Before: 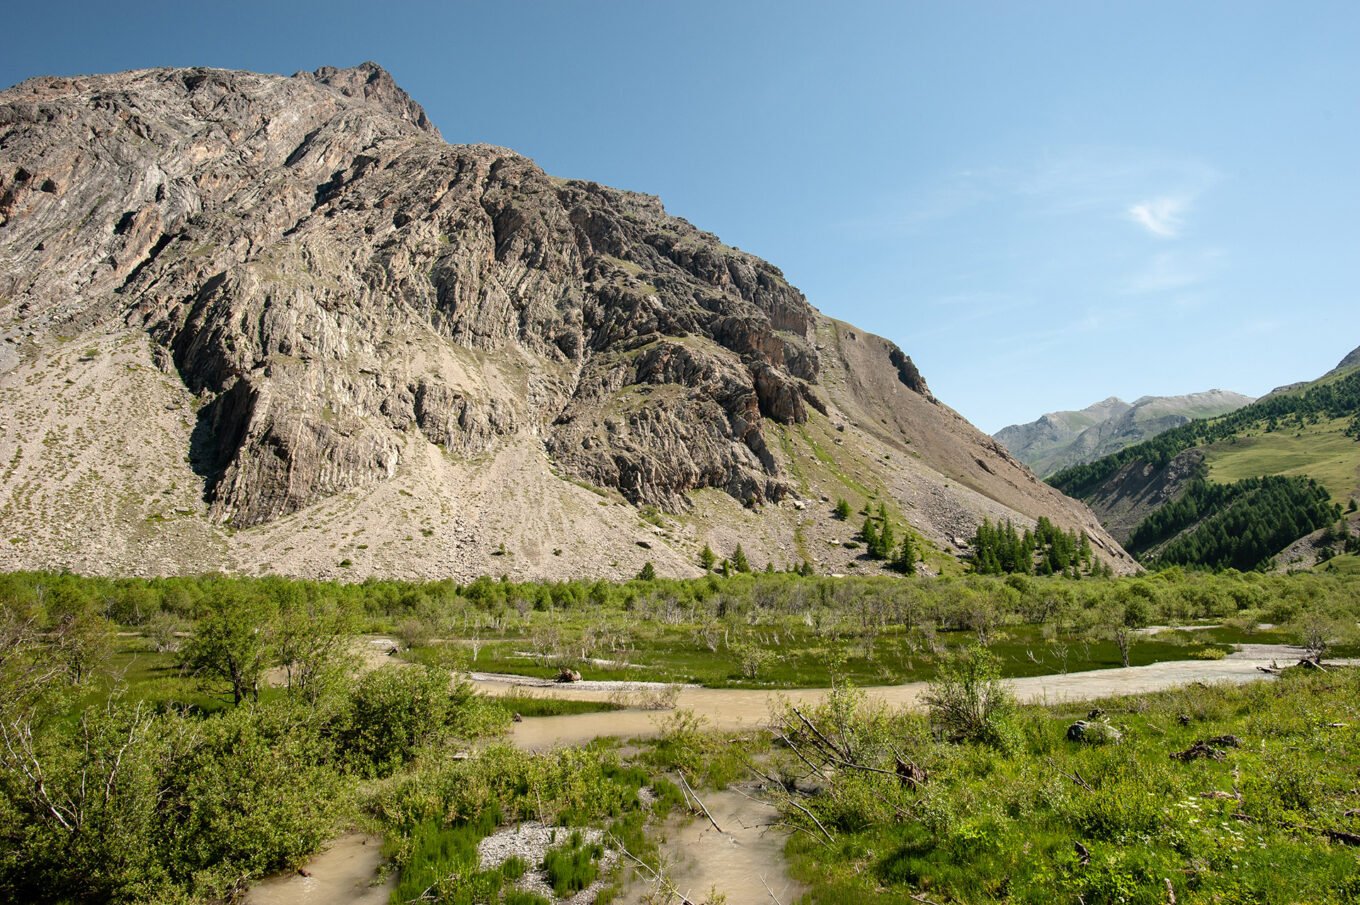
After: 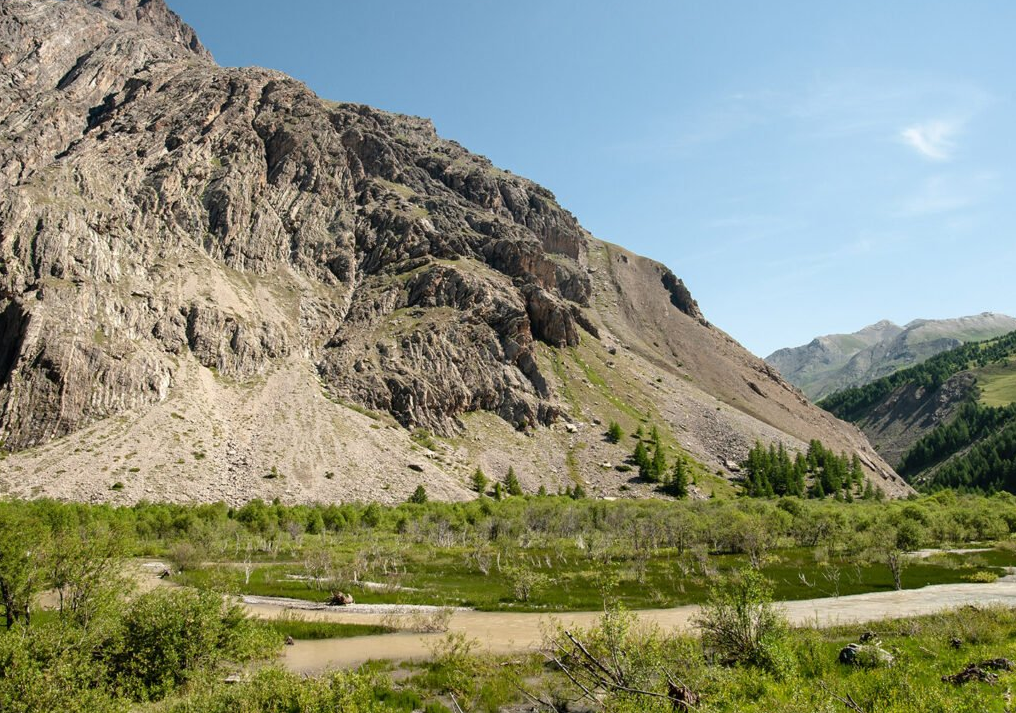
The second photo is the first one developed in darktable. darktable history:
crop: left 16.786%, top 8.542%, right 8.495%, bottom 12.632%
